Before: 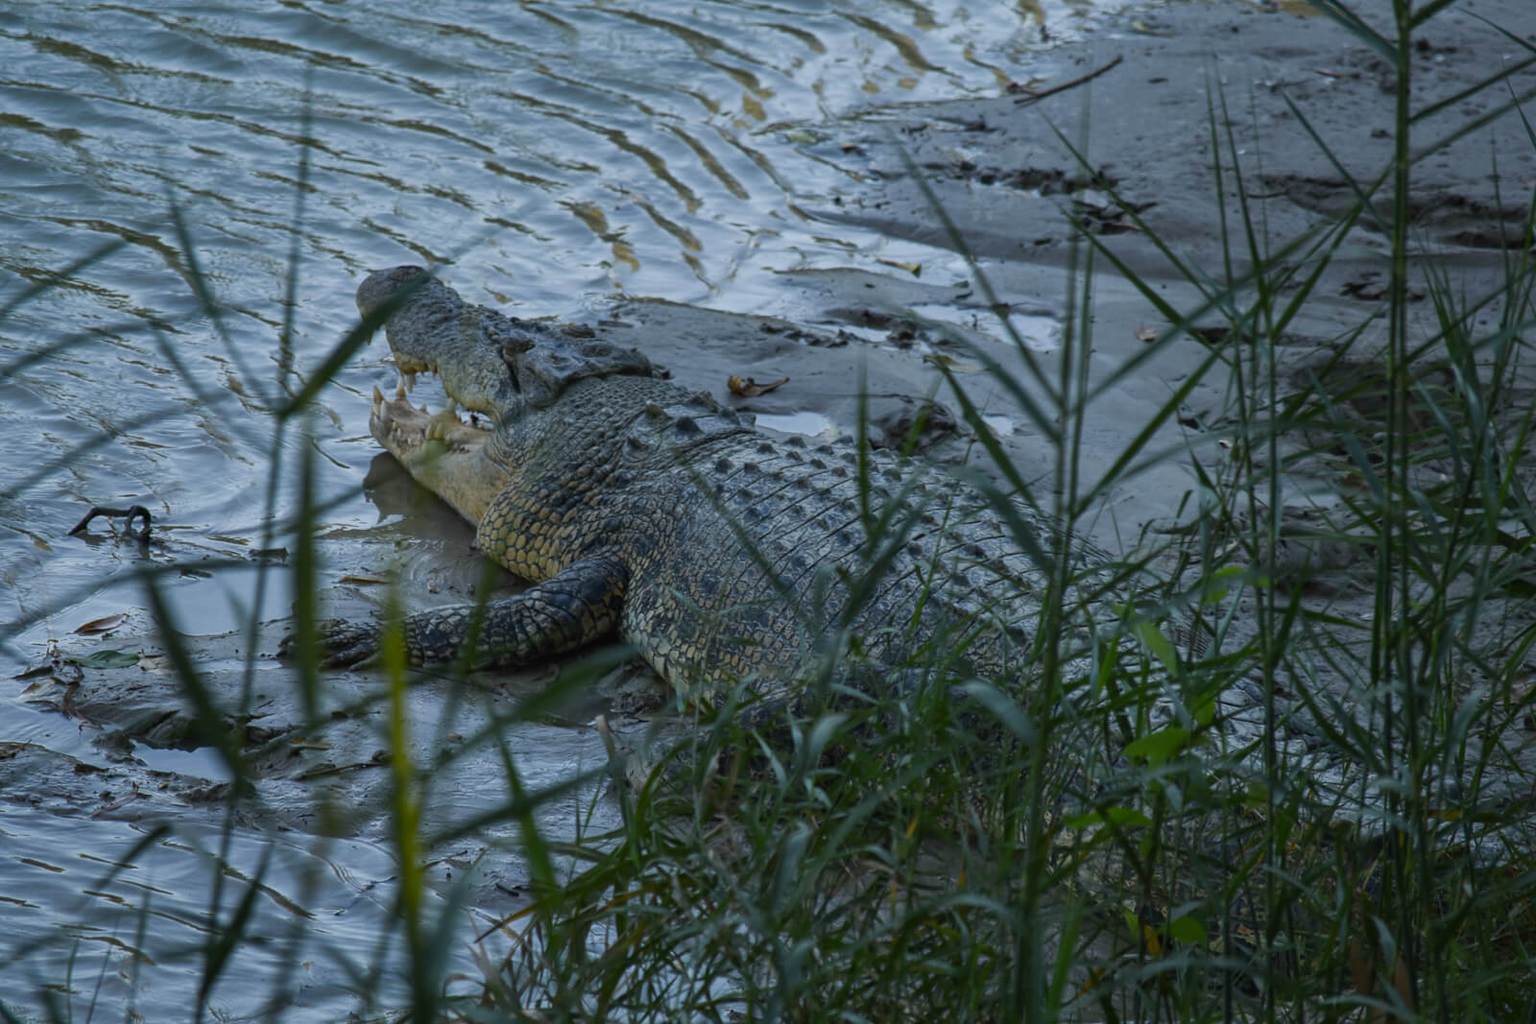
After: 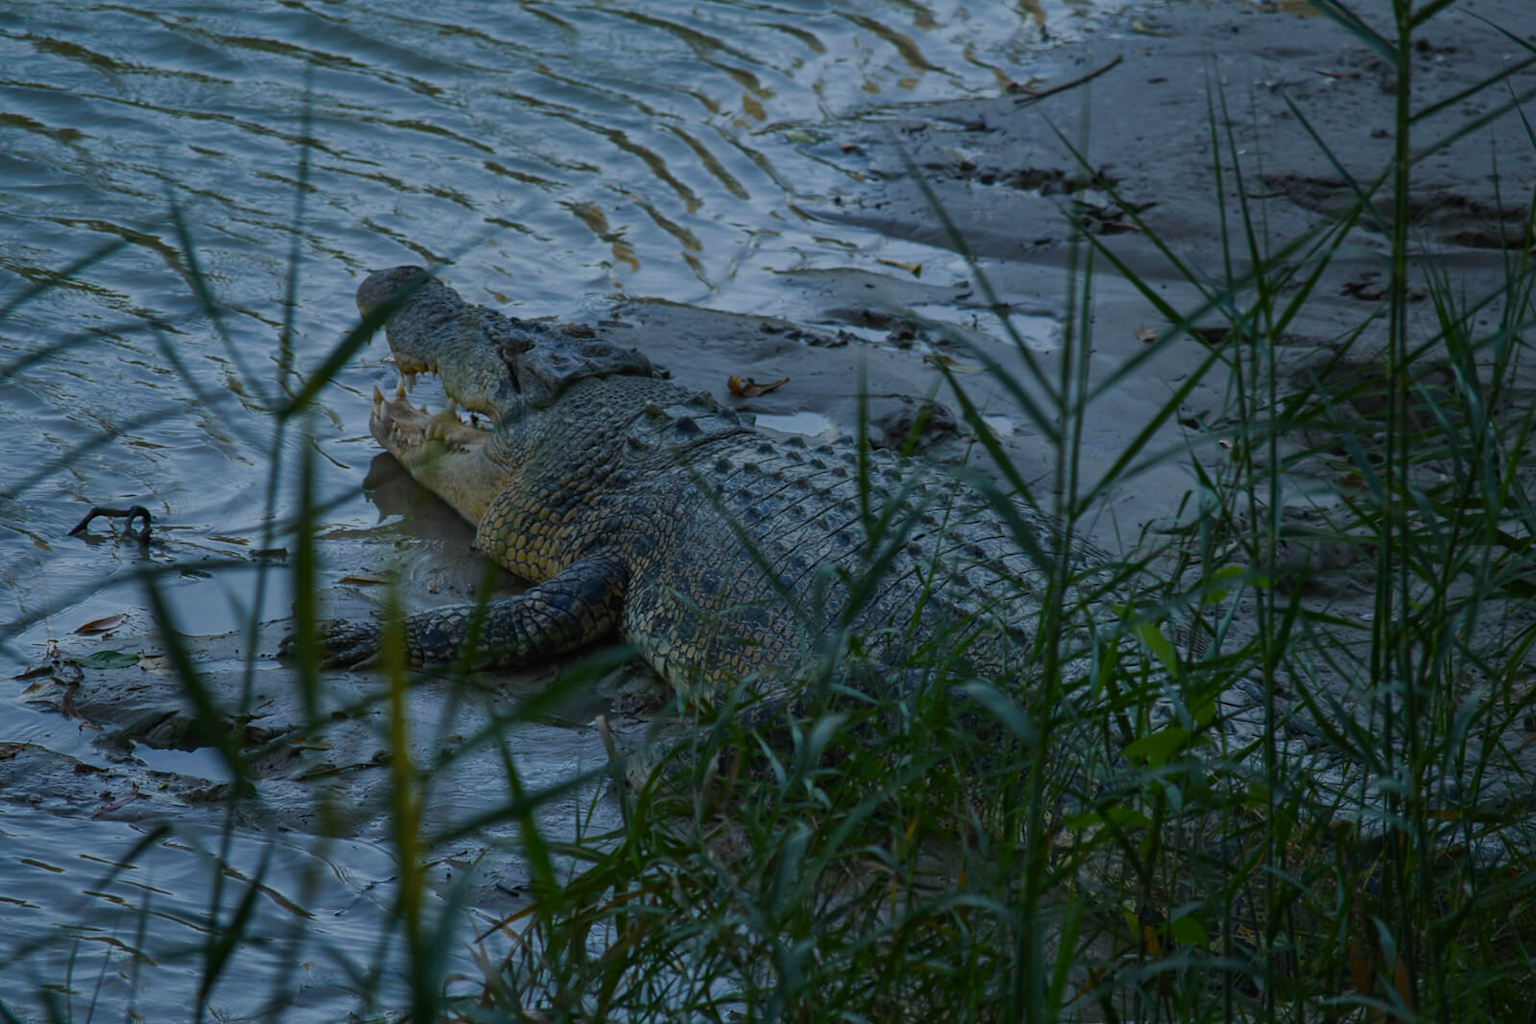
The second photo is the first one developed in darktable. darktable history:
color zones: curves: ch0 [(0.11, 0.396) (0.195, 0.36) (0.25, 0.5) (0.303, 0.412) (0.357, 0.544) (0.75, 0.5) (0.967, 0.328)]; ch1 [(0, 0.468) (0.112, 0.512) (0.202, 0.6) (0.25, 0.5) (0.307, 0.352) (0.357, 0.544) (0.75, 0.5) (0.963, 0.524)]
color balance rgb: perceptual saturation grading › global saturation 25.726%, global vibrance 20%
exposure: black level correction 0, exposure -0.723 EV, compensate highlight preservation false
